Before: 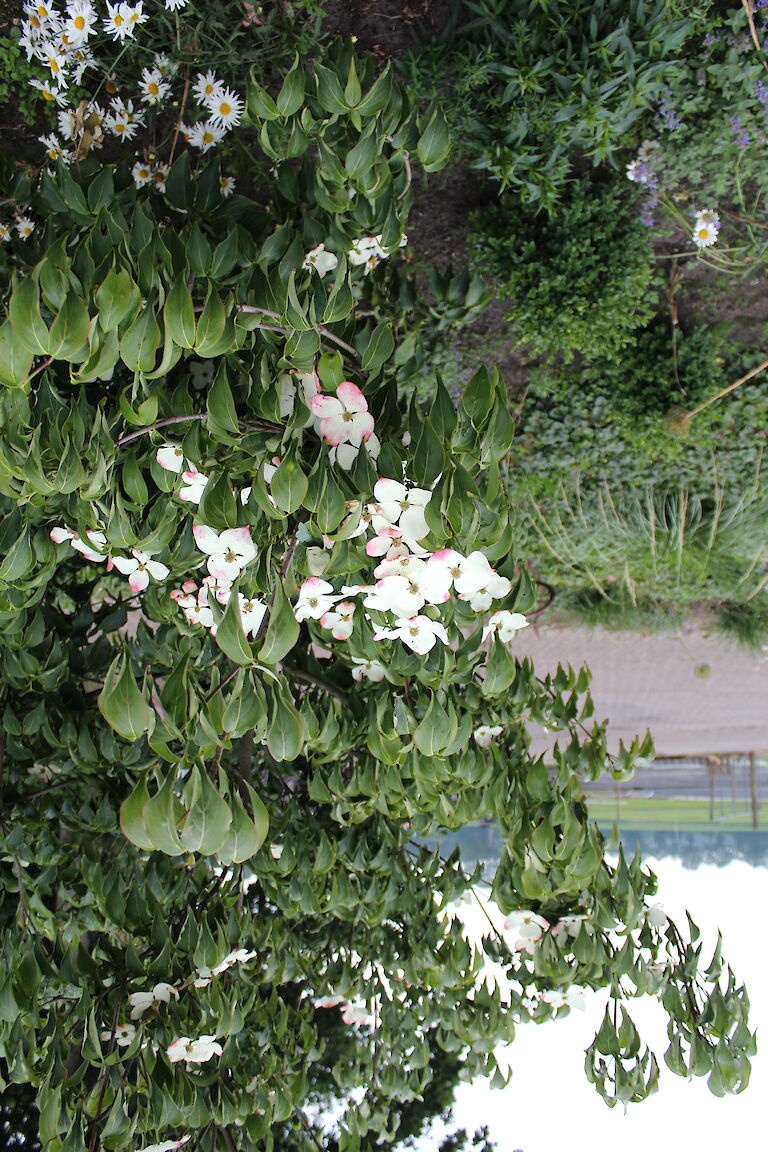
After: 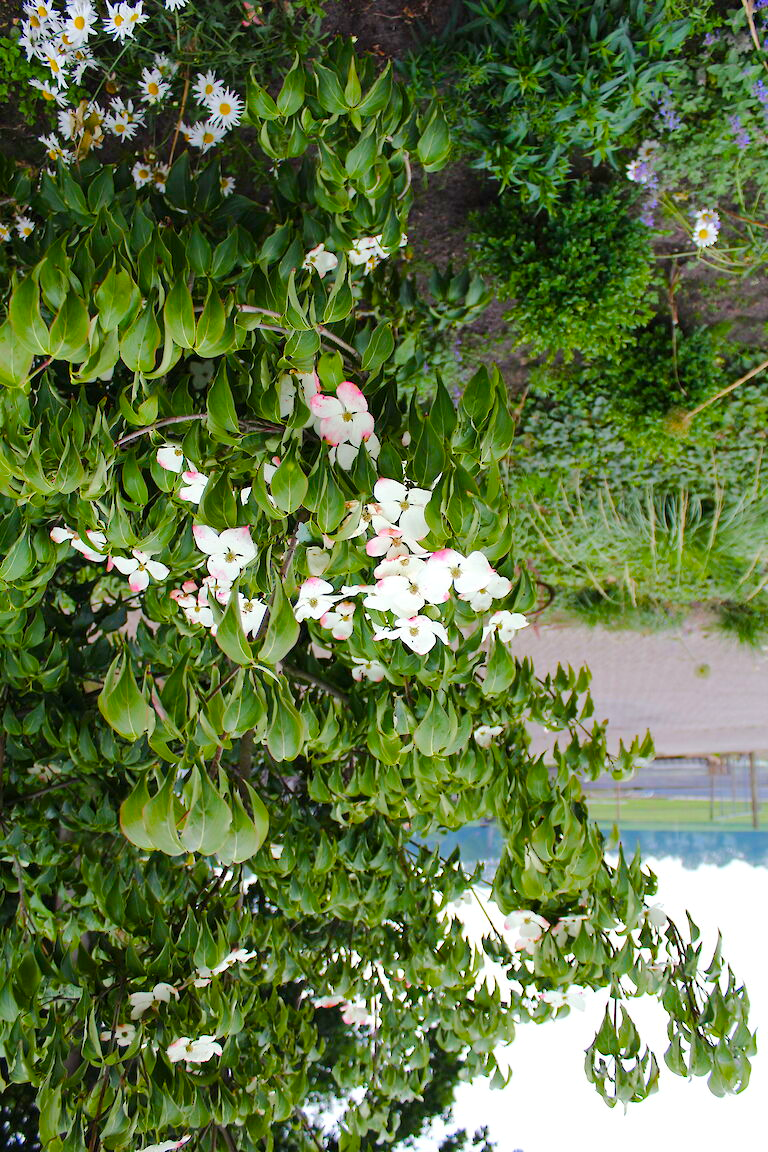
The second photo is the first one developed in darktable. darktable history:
exposure: compensate highlight preservation false
color balance rgb: linear chroma grading › global chroma 15.479%, perceptual saturation grading › global saturation 0.865%, perceptual saturation grading › highlights -17.114%, perceptual saturation grading › mid-tones 33.183%, perceptual saturation grading › shadows 50.275%, perceptual brilliance grading › mid-tones 10.601%, perceptual brilliance grading › shadows 14.885%, global vibrance 20%
